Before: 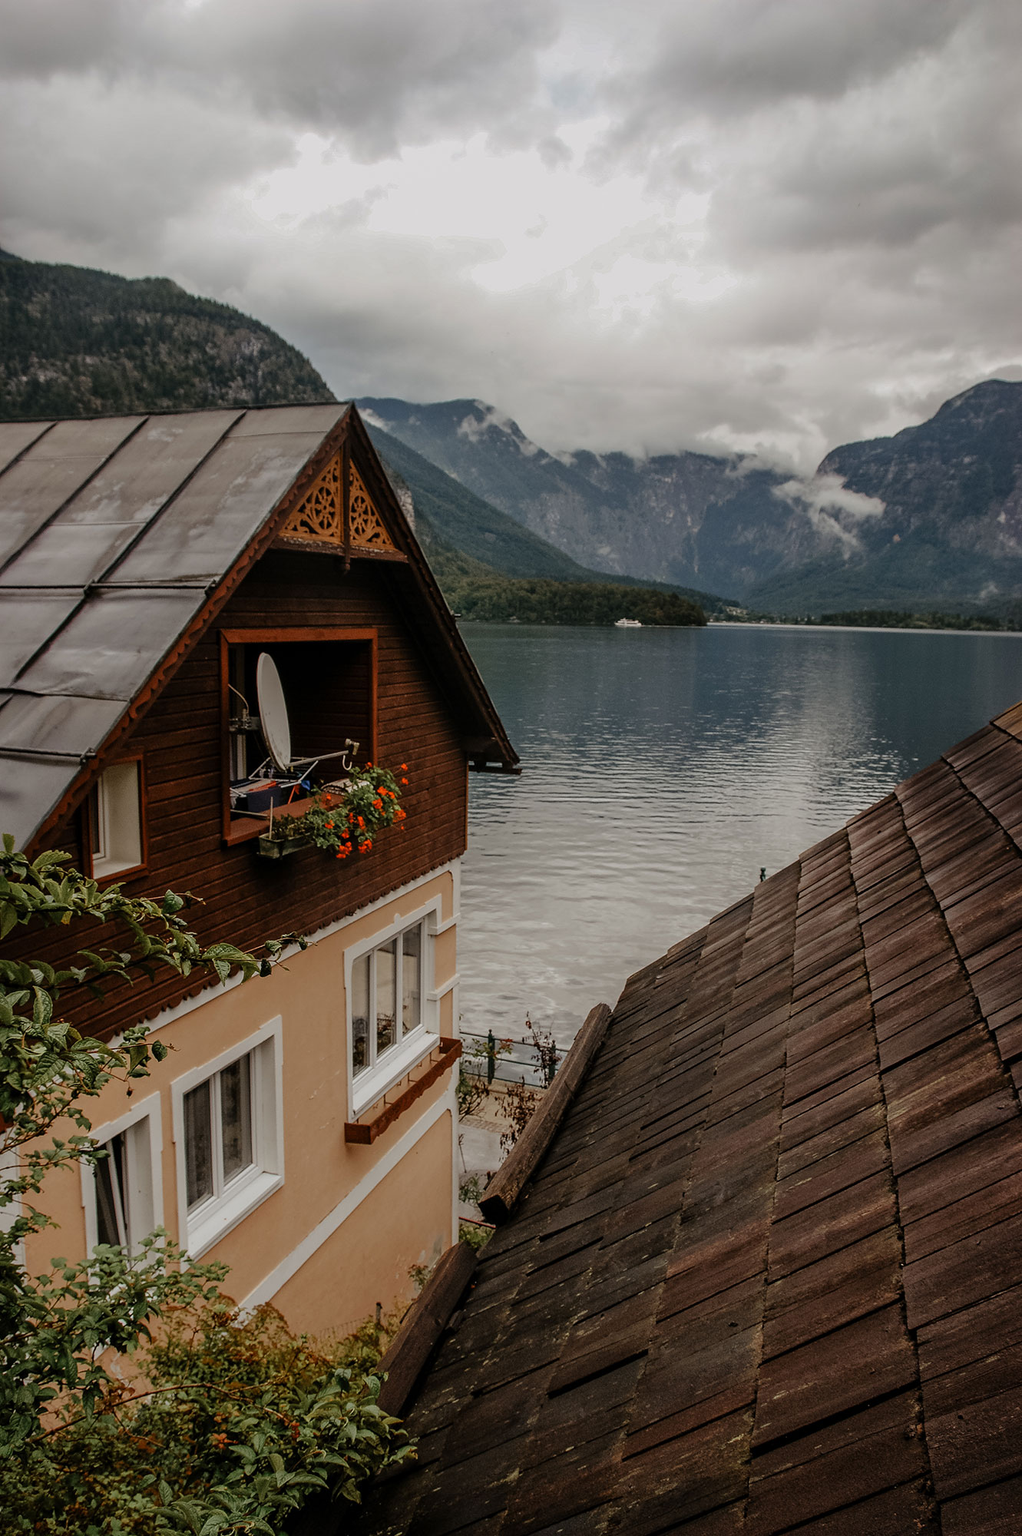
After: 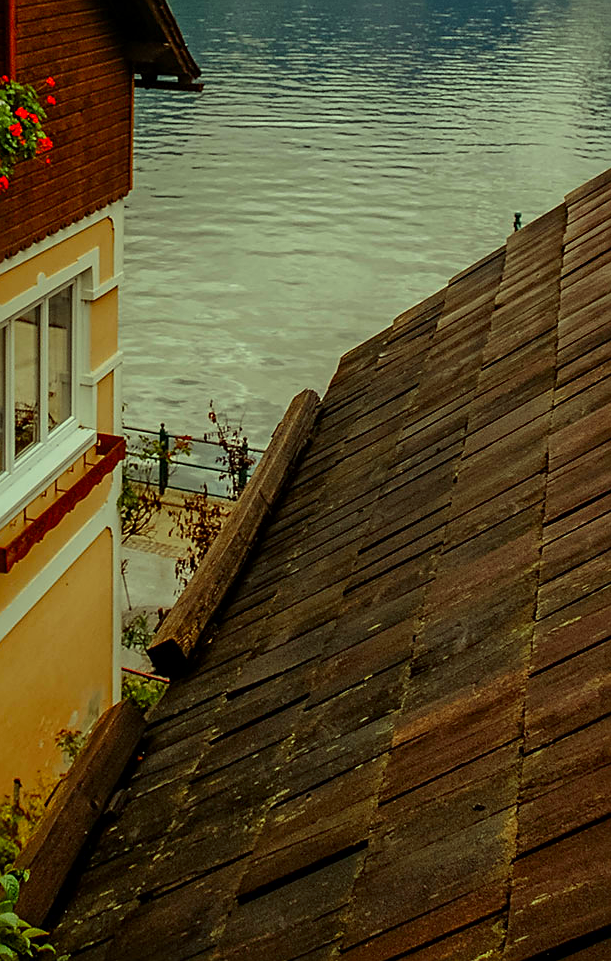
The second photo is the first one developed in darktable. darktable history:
sharpen: on, module defaults
crop: left 35.801%, top 45.877%, right 18.226%, bottom 6.04%
exposure: compensate highlight preservation false
local contrast: mode bilateral grid, contrast 20, coarseness 50, detail 120%, midtone range 0.2
color correction: highlights a* -10.92, highlights b* 9.93, saturation 1.71
